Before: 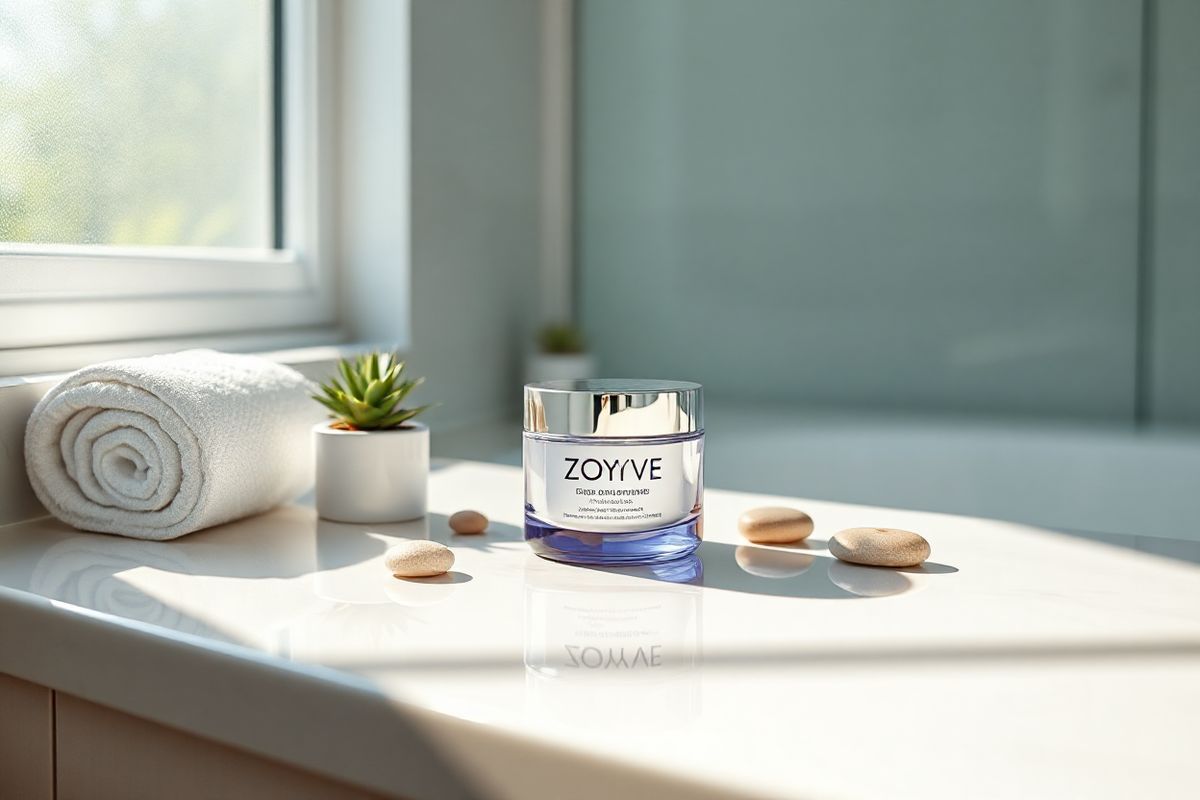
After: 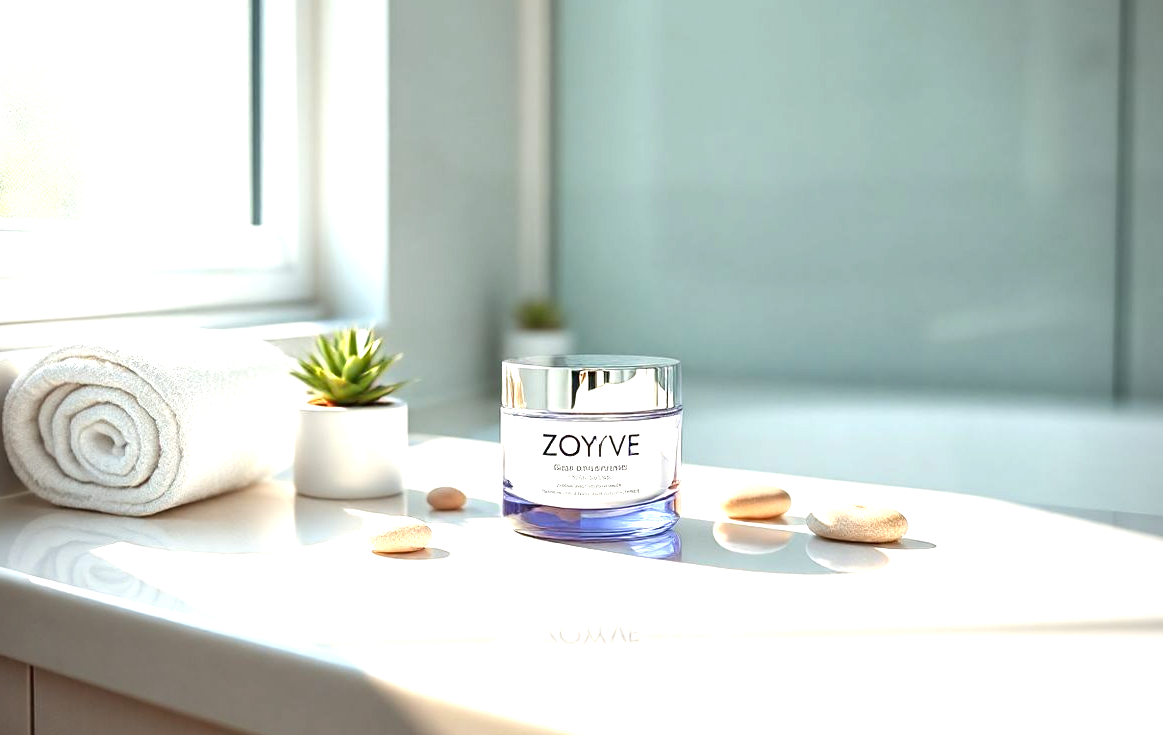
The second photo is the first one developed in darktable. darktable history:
exposure: exposure 1.073 EV, compensate highlight preservation false
crop: left 1.892%, top 3.071%, right 1.19%, bottom 4.958%
vignetting: fall-off radius 61.13%
